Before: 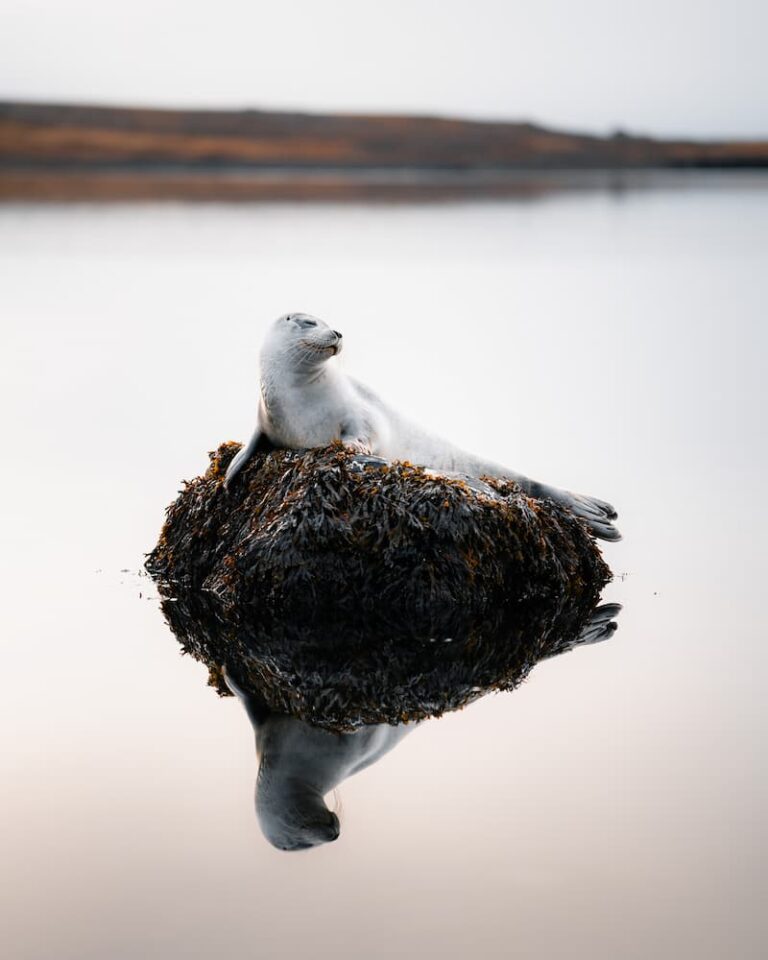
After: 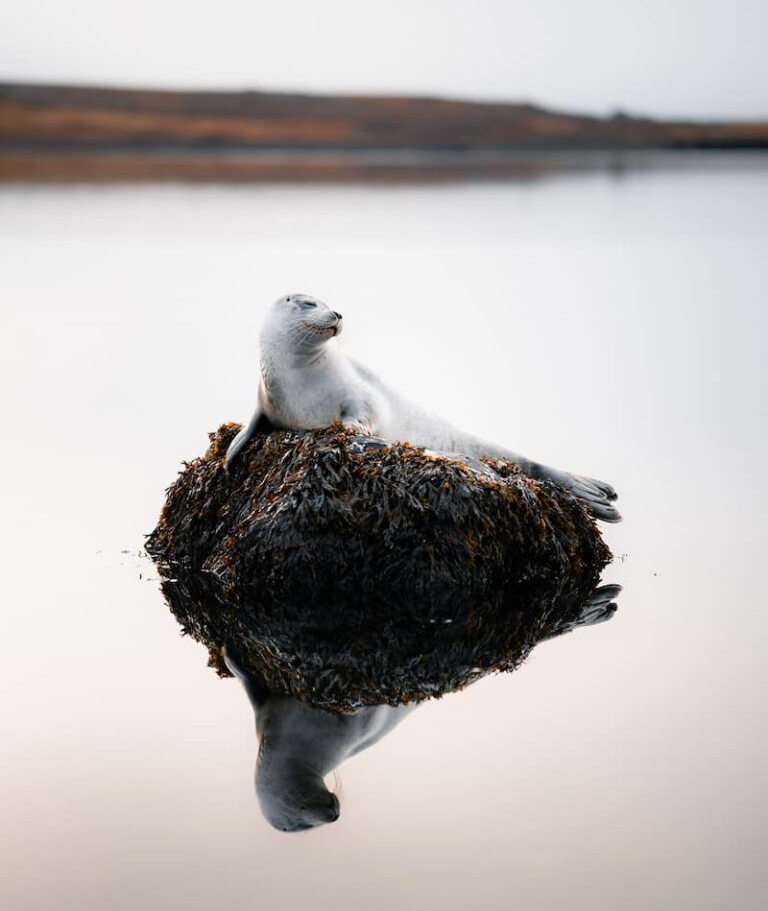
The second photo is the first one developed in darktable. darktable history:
crop and rotate: top 2.041%, bottom 3.015%
